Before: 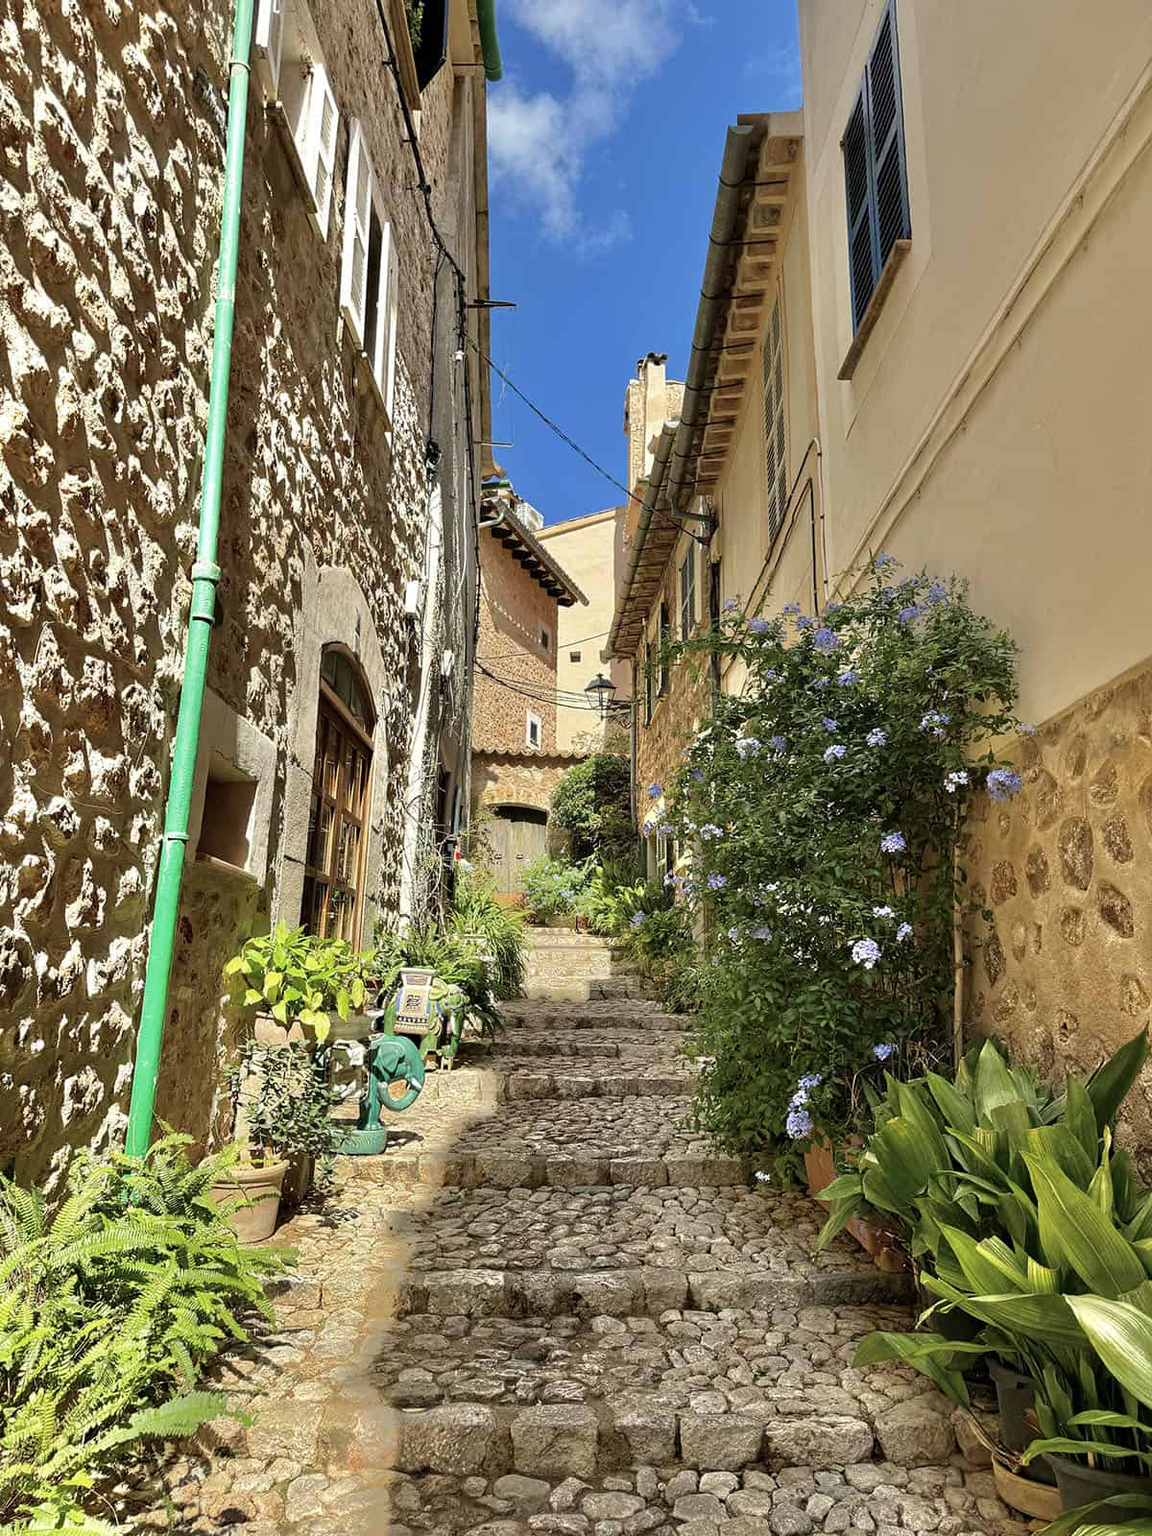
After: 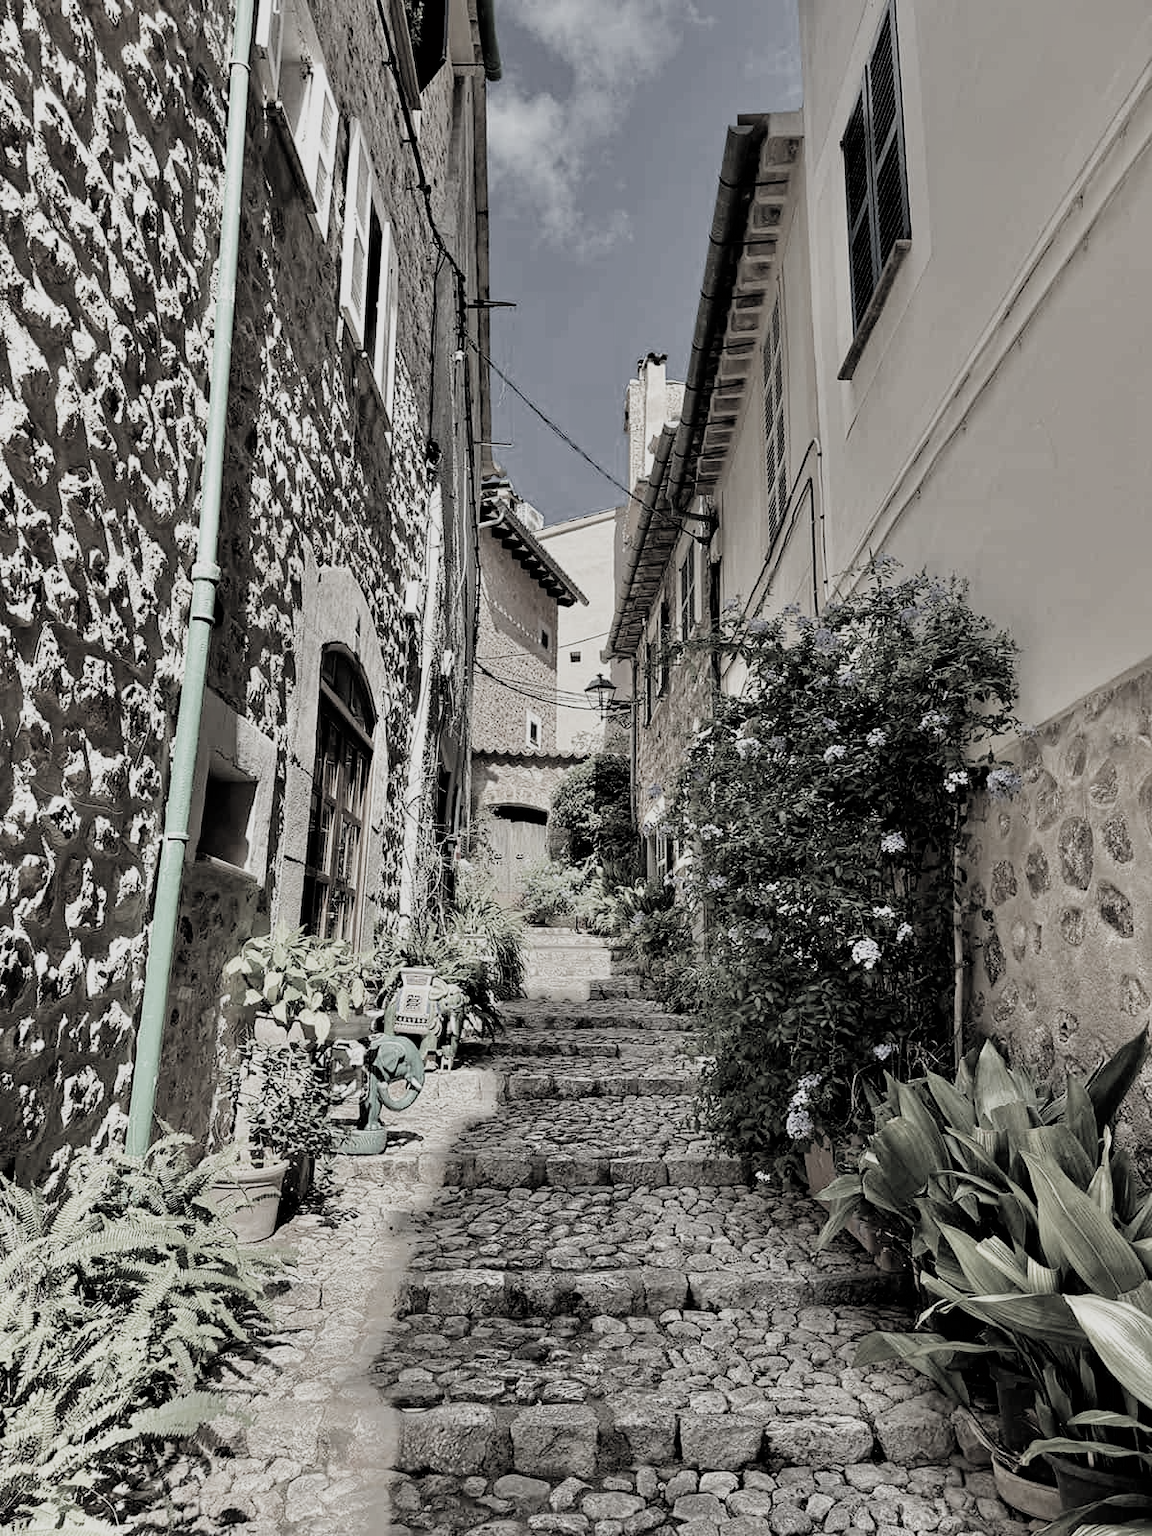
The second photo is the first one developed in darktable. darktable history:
filmic rgb: black relative exposure -5.04 EV, white relative exposure 4 EV, hardness 2.89, contrast 1.188, color science v4 (2020), contrast in shadows soft, contrast in highlights soft
color correction: highlights b* 0.066, saturation 0.164
haze removal: adaptive false
